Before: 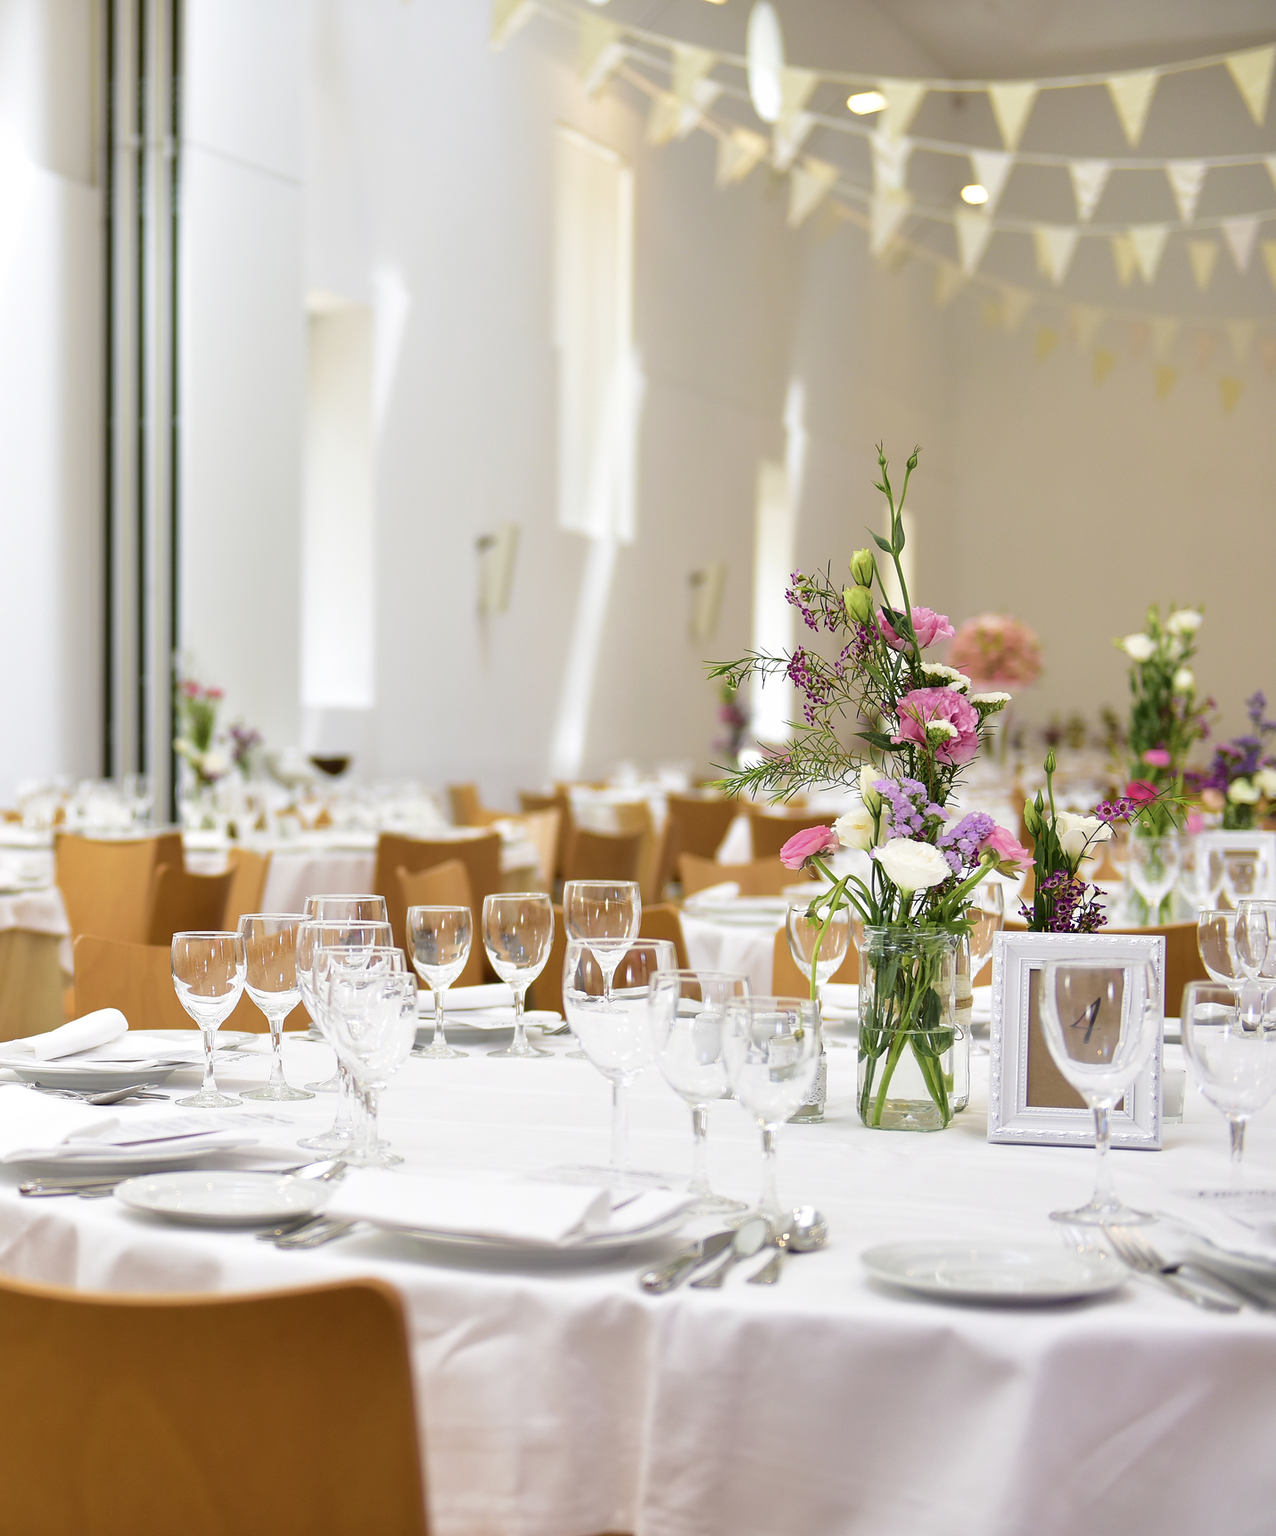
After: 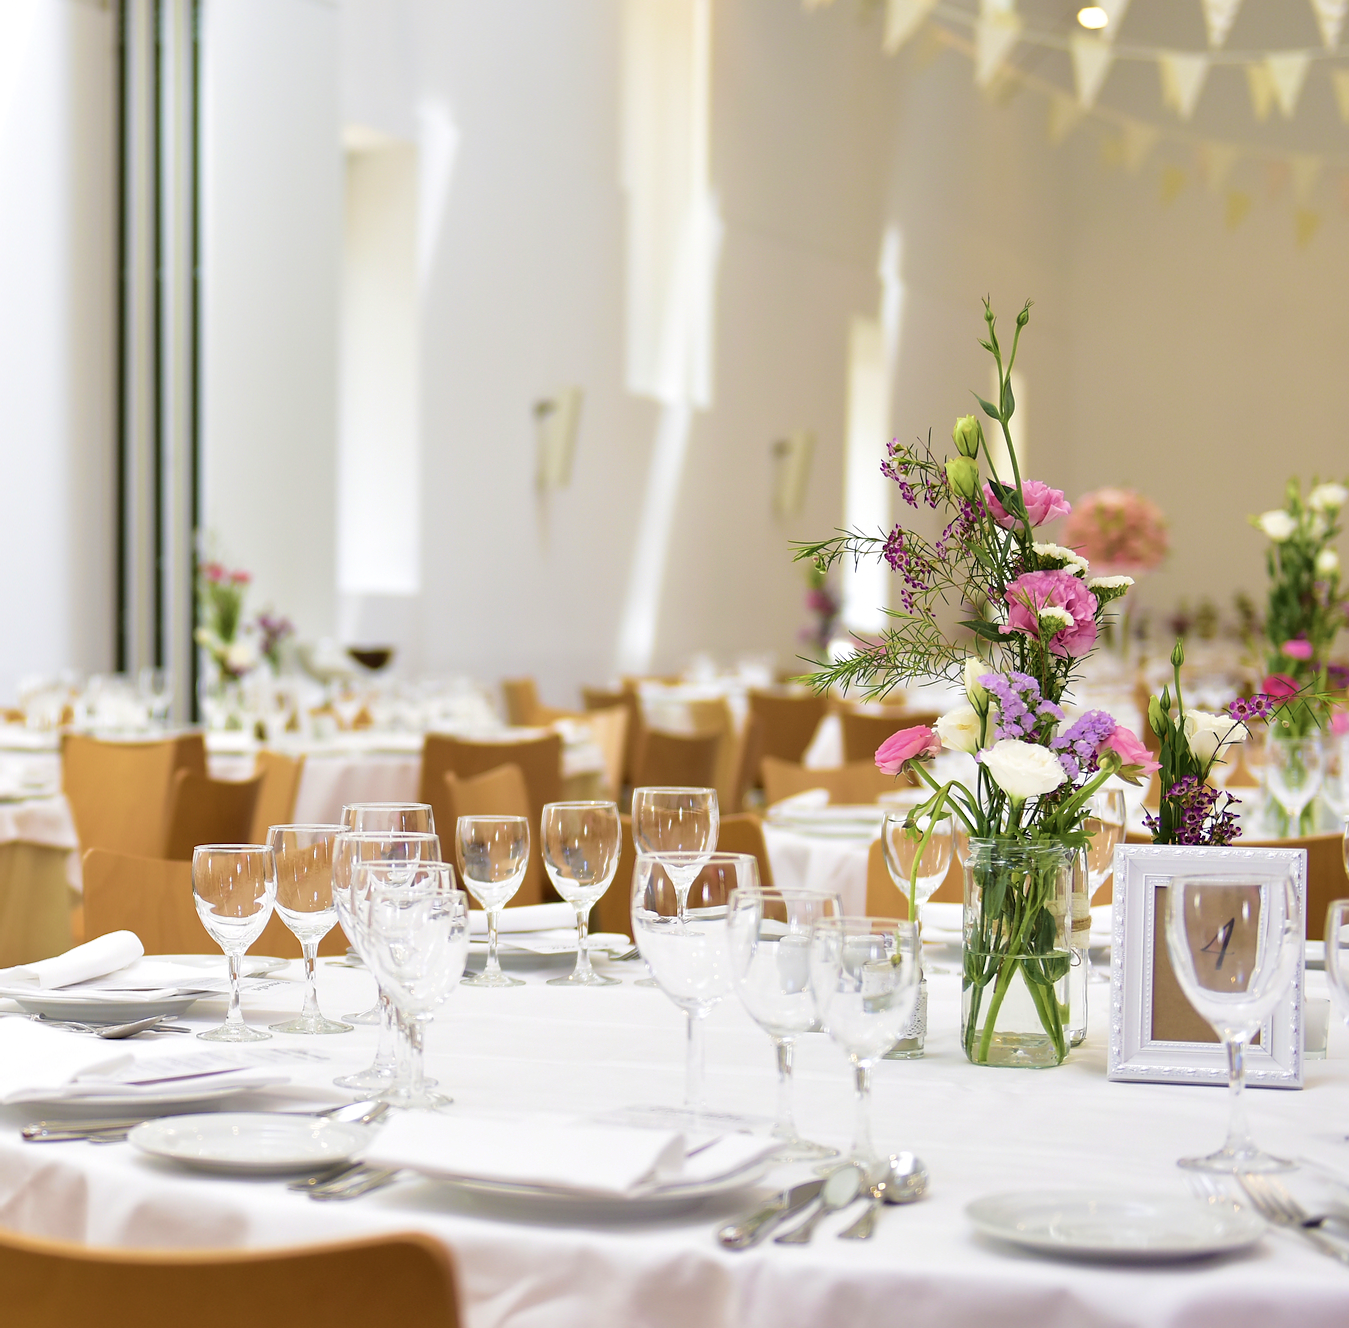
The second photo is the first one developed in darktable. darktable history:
shadows and highlights: shadows 62.66, white point adjustment 0.37, highlights -34.44, compress 83.82%
velvia: on, module defaults
crop and rotate: angle 0.03°, top 11.643%, right 5.651%, bottom 11.189%
